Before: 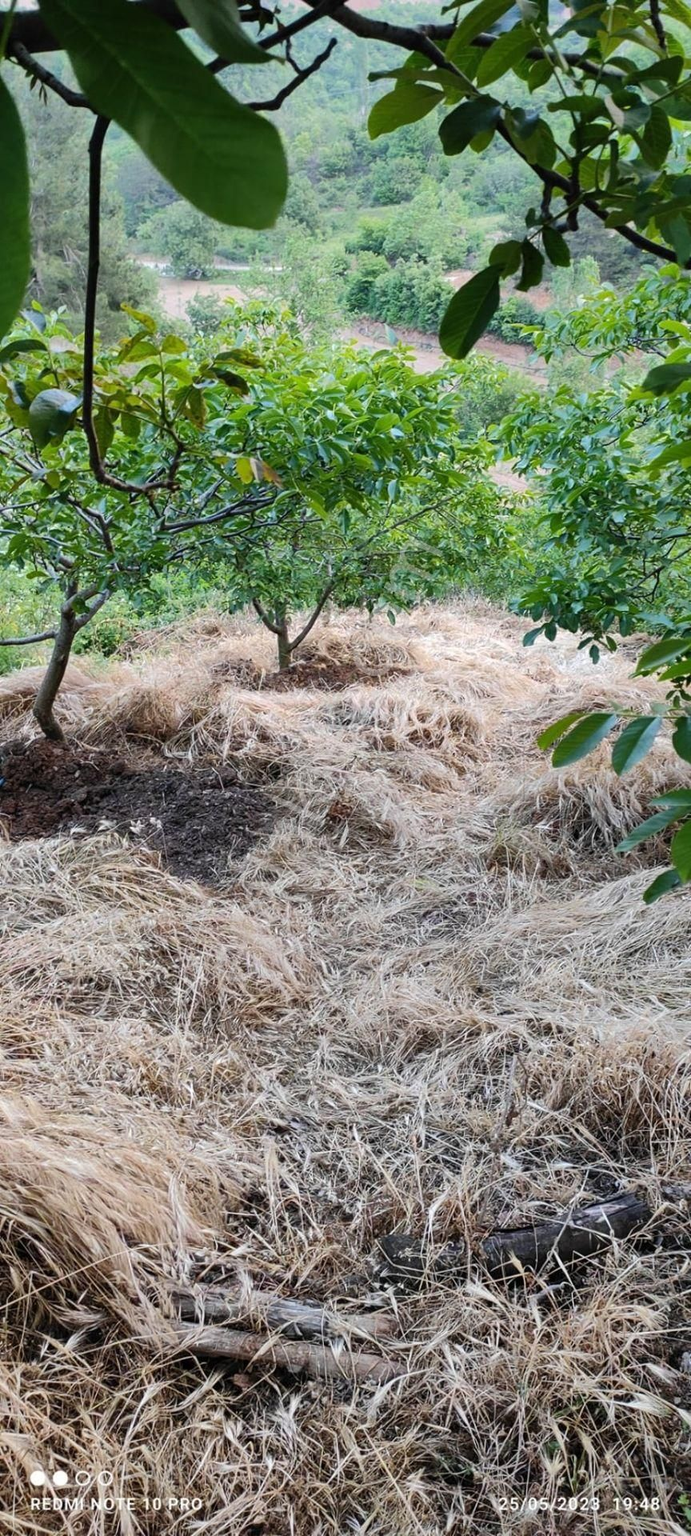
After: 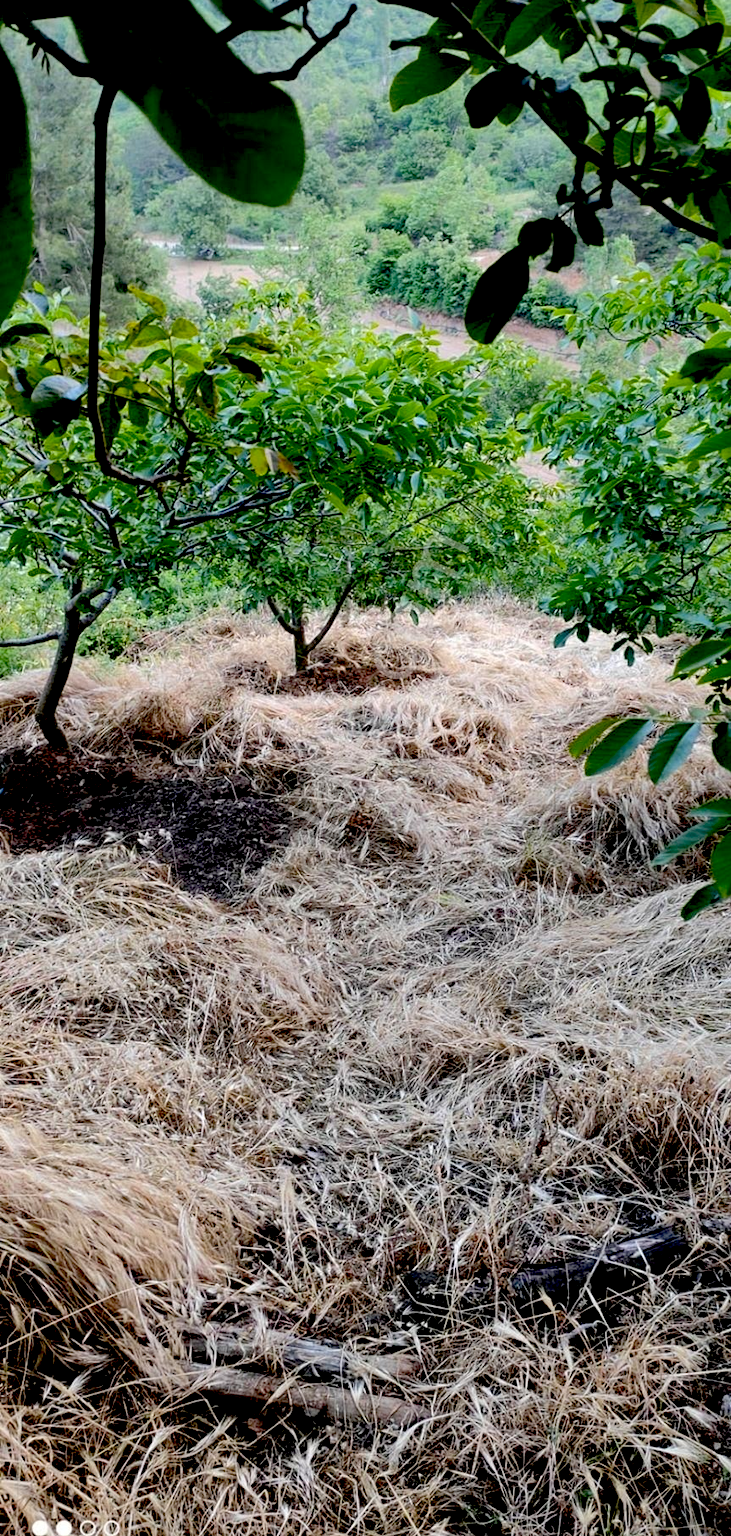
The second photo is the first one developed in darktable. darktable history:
exposure: black level correction 0.047, exposure 0.013 EV, compensate highlight preservation false
crop and rotate: top 2.249%, bottom 3.243%
